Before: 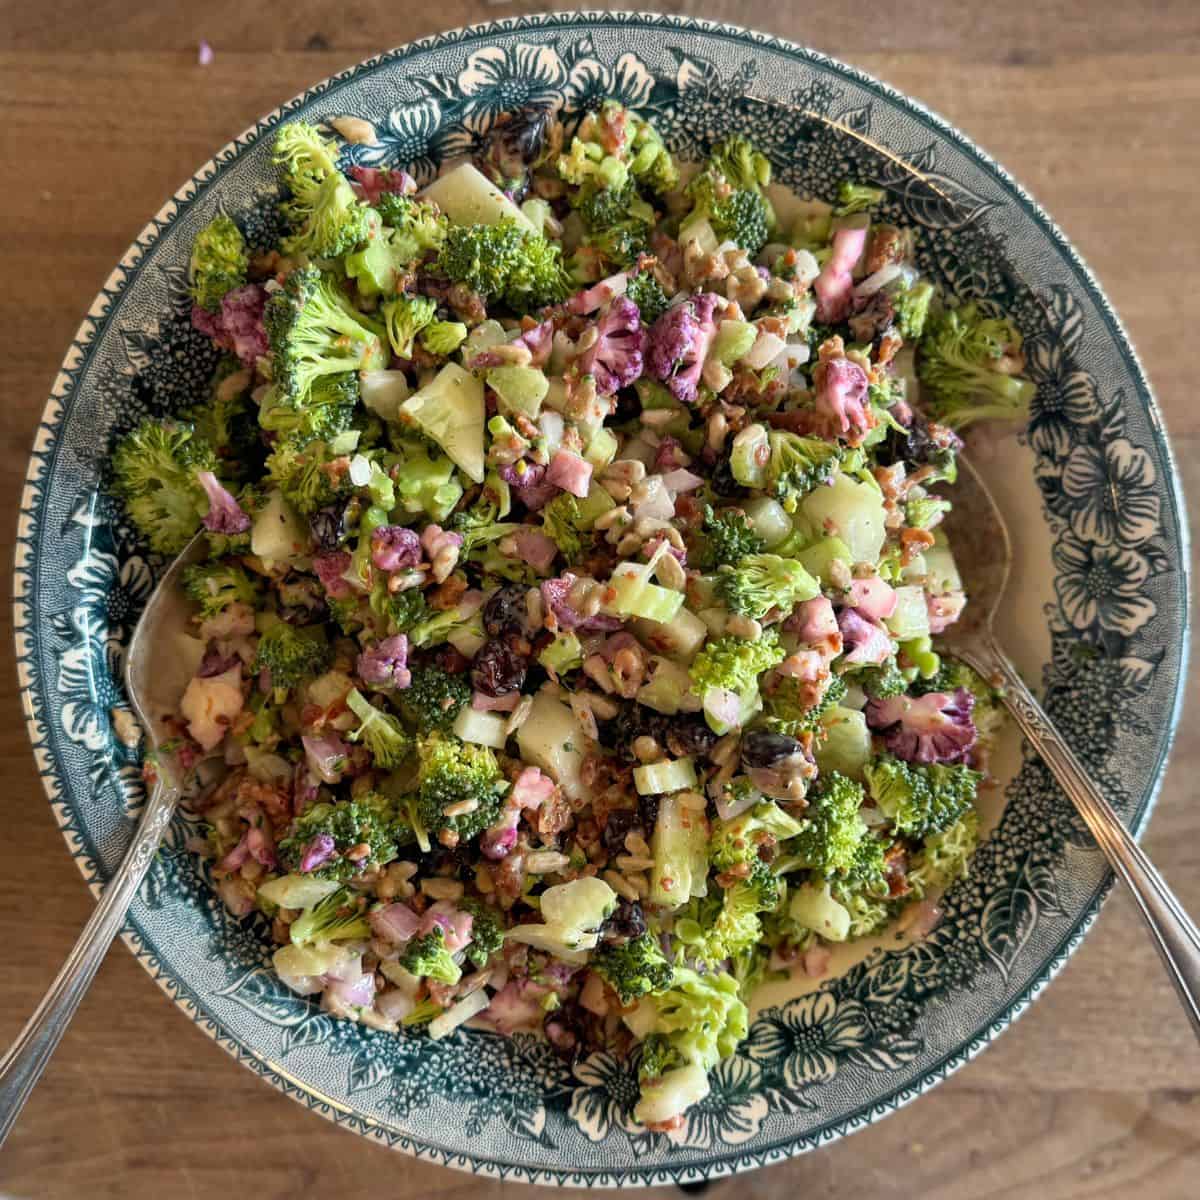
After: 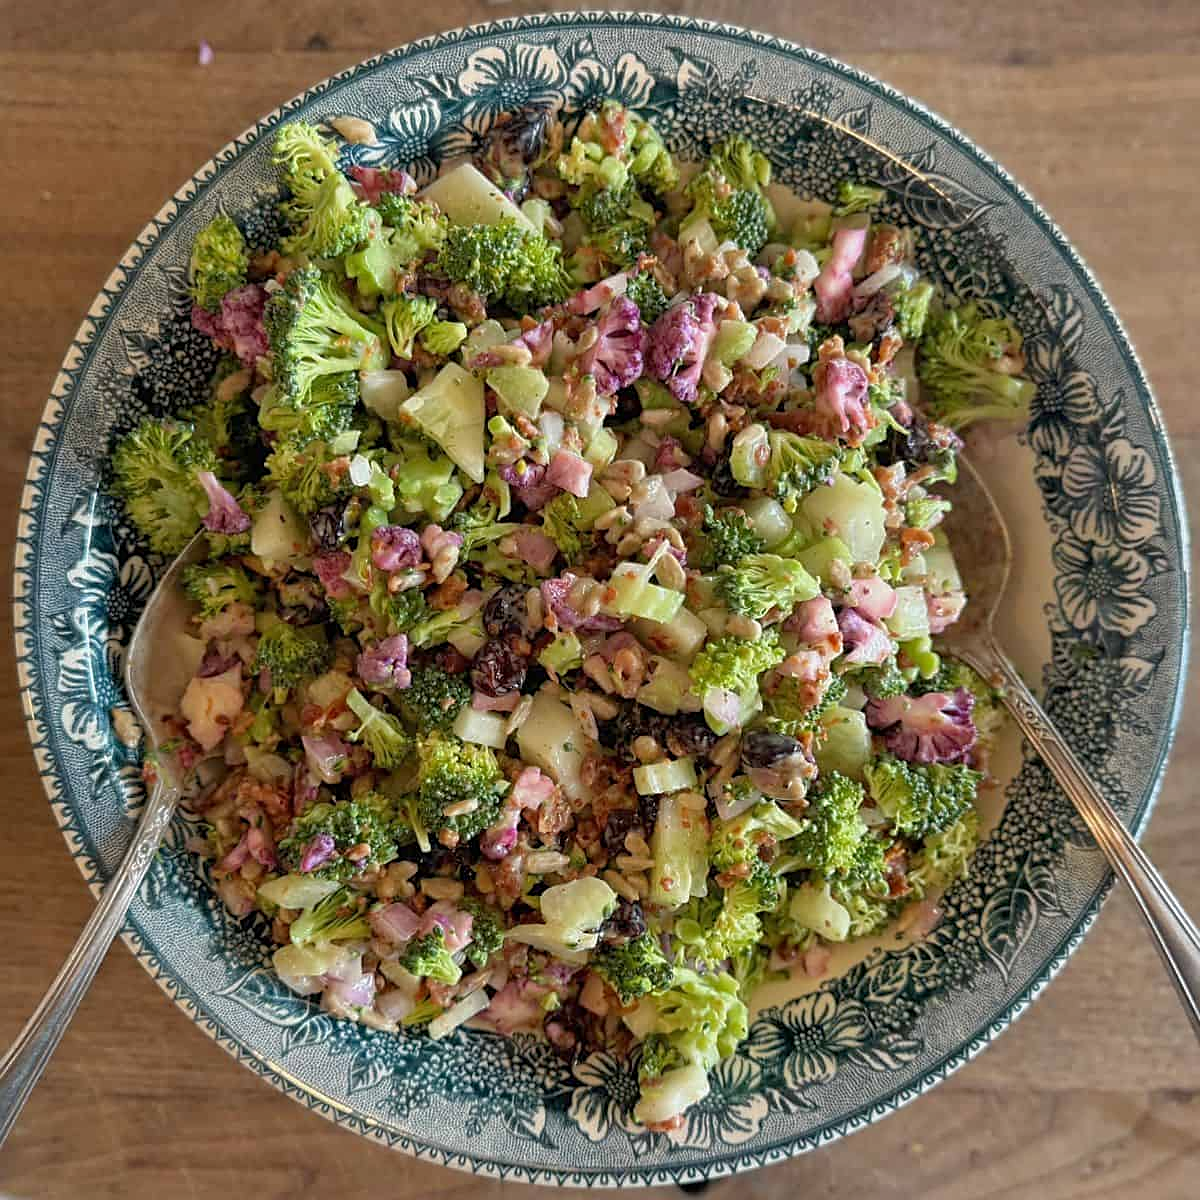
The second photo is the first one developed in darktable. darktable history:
white balance: emerald 1
exposure: black level correction 0, exposure 0.2 EV, compensate exposure bias true, compensate highlight preservation false
tone equalizer: -8 EV 0.25 EV, -7 EV 0.417 EV, -6 EV 0.417 EV, -5 EV 0.25 EV, -3 EV -0.25 EV, -2 EV -0.417 EV, -1 EV -0.417 EV, +0 EV -0.25 EV, edges refinement/feathering 500, mask exposure compensation -1.57 EV, preserve details guided filter
sharpen: on, module defaults
